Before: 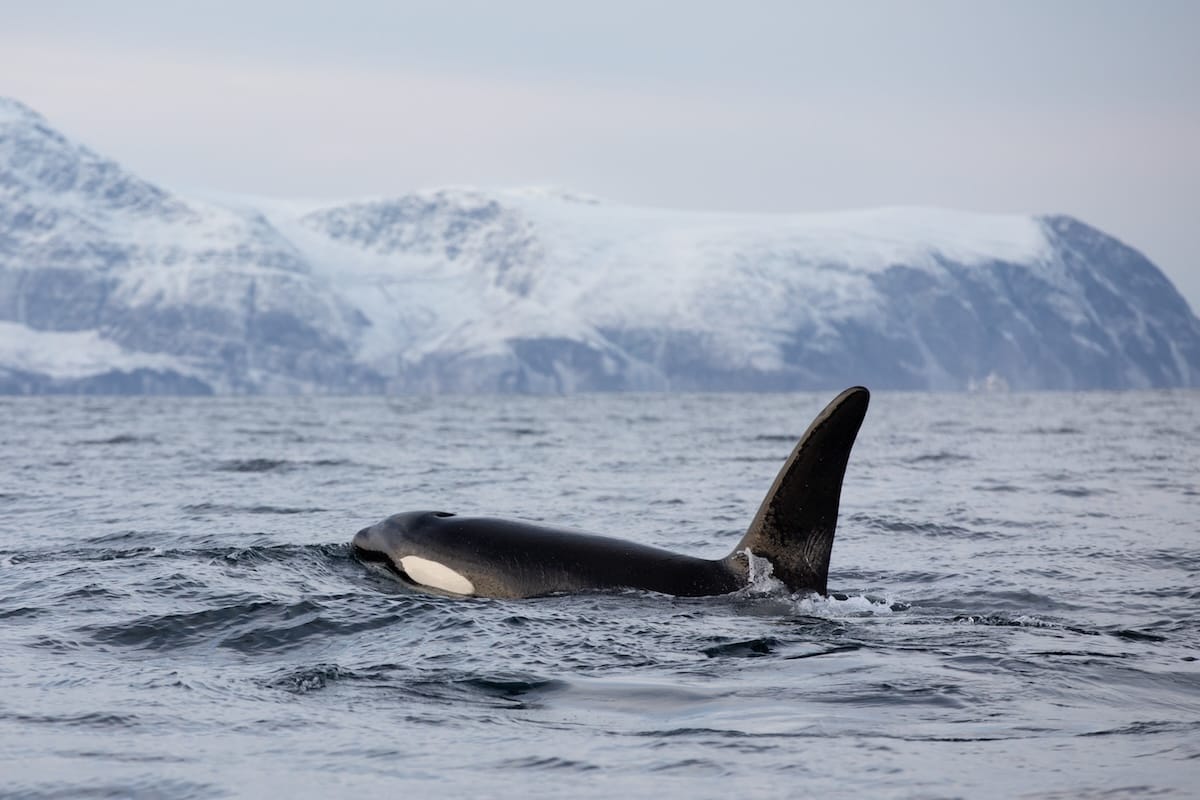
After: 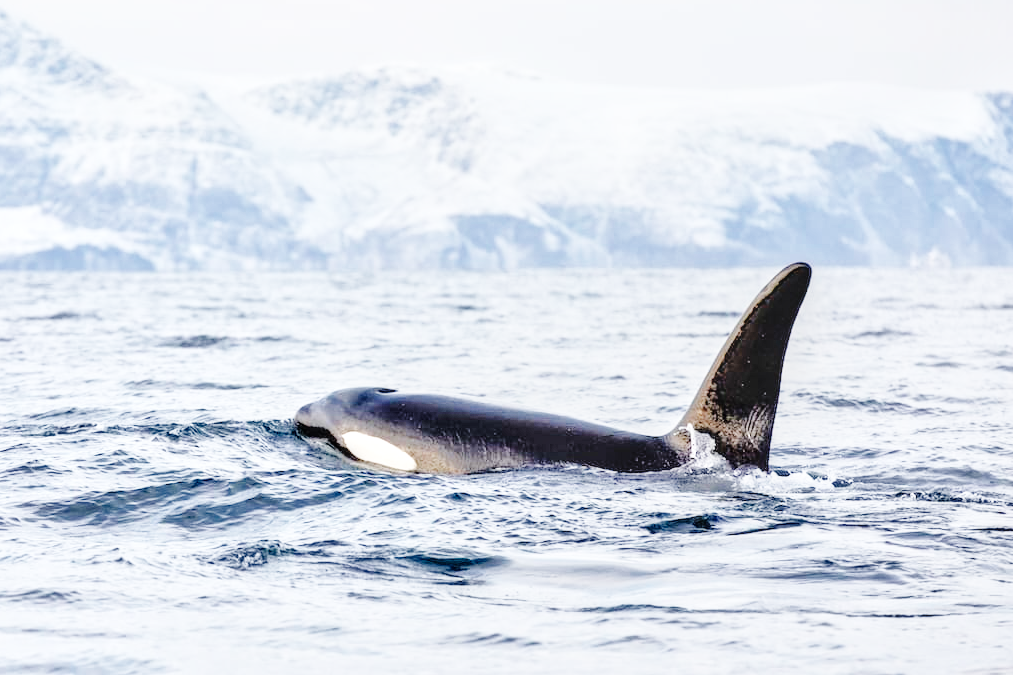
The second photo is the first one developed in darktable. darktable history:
local contrast: detail 130%
base curve: curves: ch0 [(0, 0) (0, 0) (0.002, 0.001) (0.008, 0.003) (0.019, 0.011) (0.037, 0.037) (0.064, 0.11) (0.102, 0.232) (0.152, 0.379) (0.216, 0.524) (0.296, 0.665) (0.394, 0.789) (0.512, 0.881) (0.651, 0.945) (0.813, 0.986) (1, 1)], preserve colors none
crop and rotate: left 4.842%, top 15.51%, right 10.668%
tone equalizer: -8 EV 2 EV, -7 EV 2 EV, -6 EV 2 EV, -5 EV 2 EV, -4 EV 2 EV, -3 EV 1.5 EV, -2 EV 1 EV, -1 EV 0.5 EV
exposure: black level correction 0, compensate exposure bias true, compensate highlight preservation false
